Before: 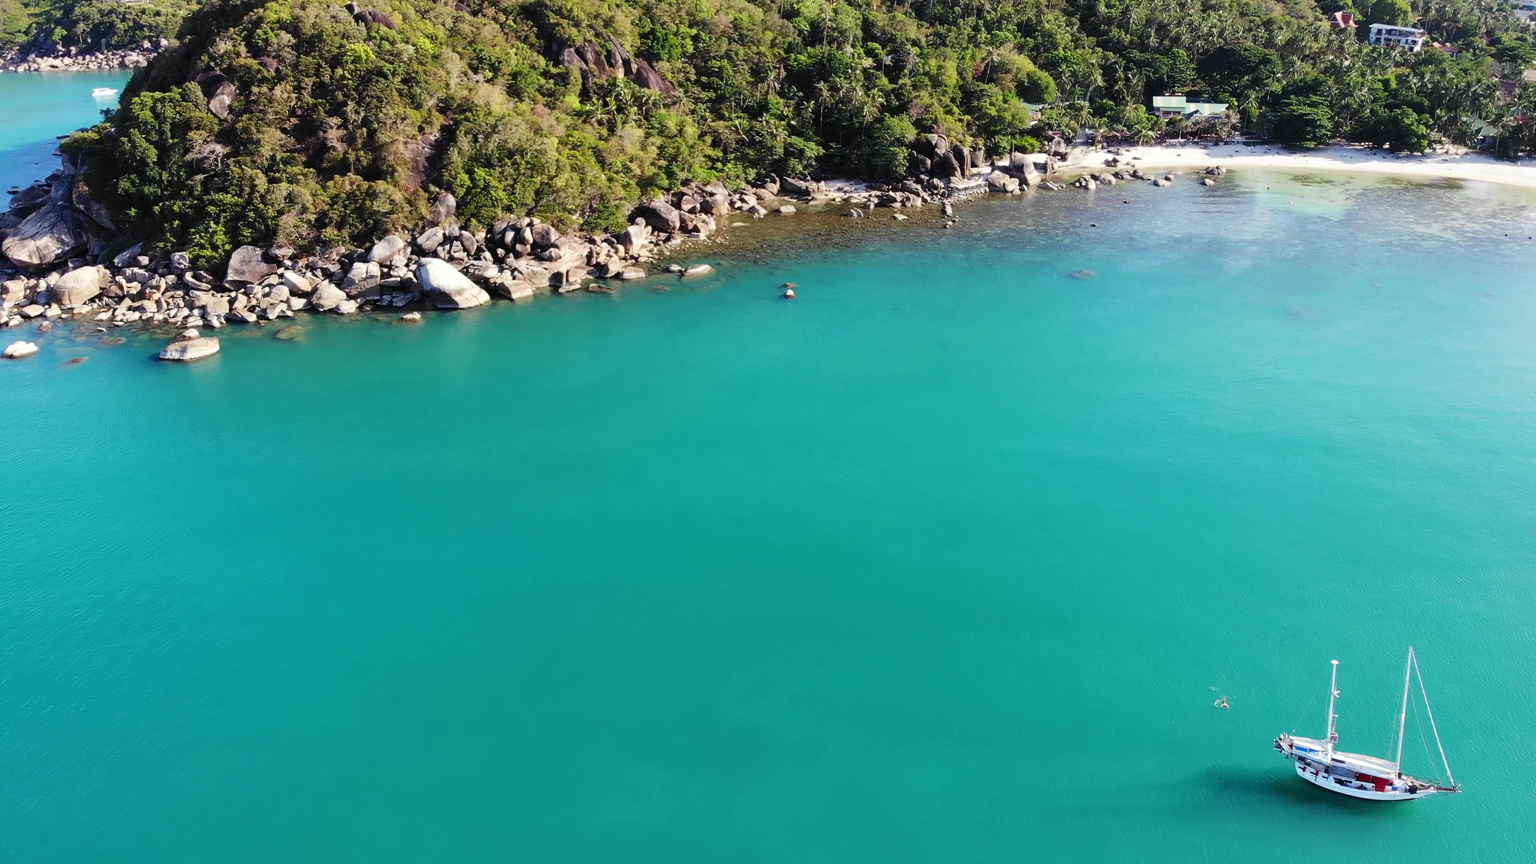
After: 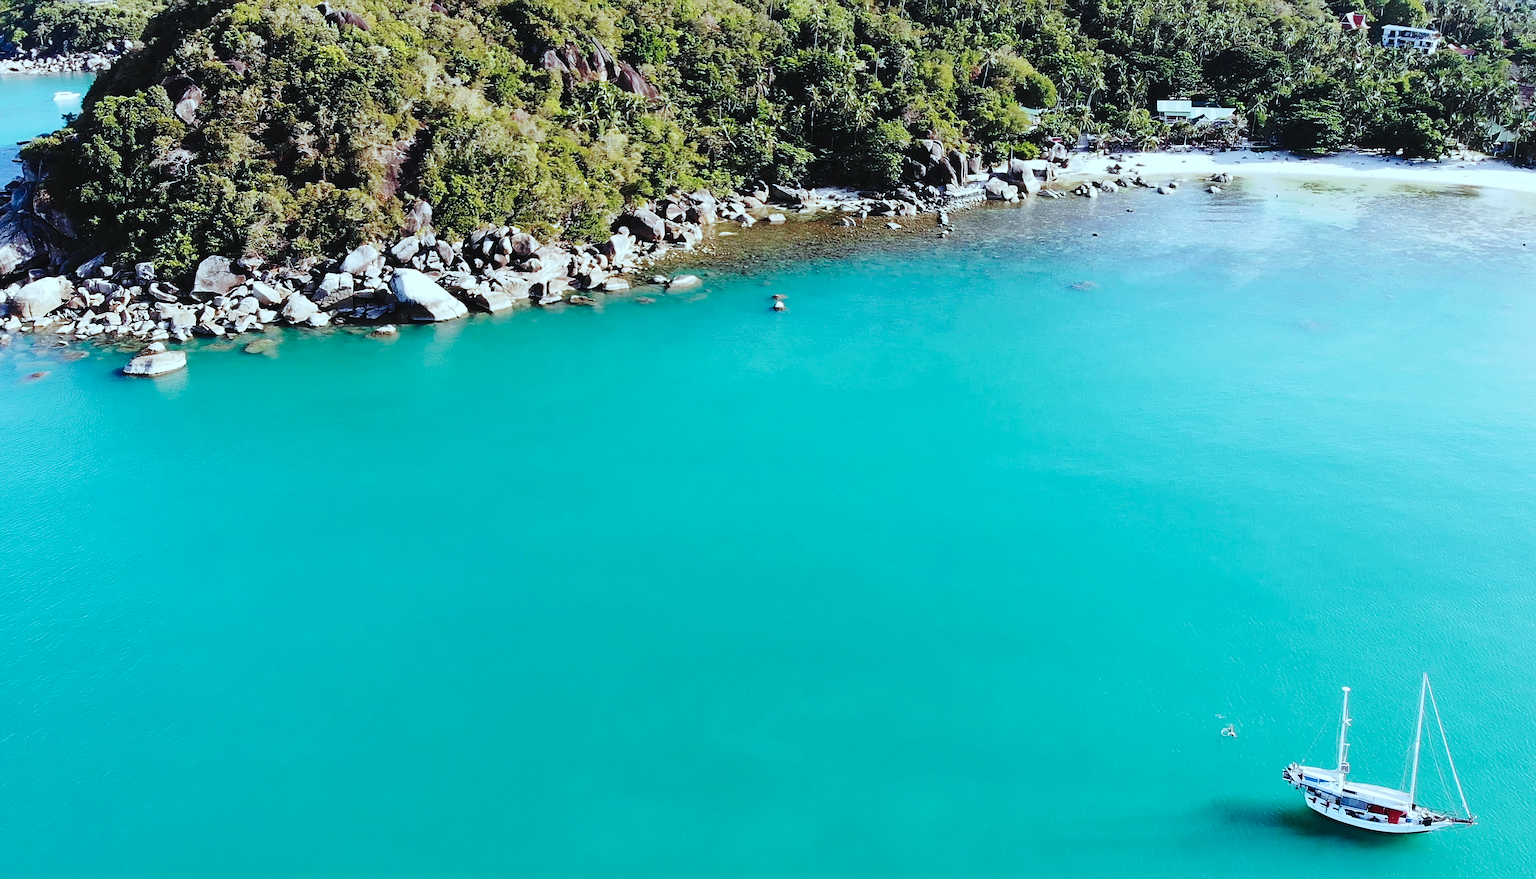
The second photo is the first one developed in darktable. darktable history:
tone equalizer: edges refinement/feathering 500, mask exposure compensation -1.57 EV, preserve details guided filter
tone curve: curves: ch0 [(0, 0) (0.003, 0.023) (0.011, 0.029) (0.025, 0.037) (0.044, 0.047) (0.069, 0.057) (0.1, 0.075) (0.136, 0.103) (0.177, 0.145) (0.224, 0.193) (0.277, 0.266) (0.335, 0.362) (0.399, 0.473) (0.468, 0.569) (0.543, 0.655) (0.623, 0.73) (0.709, 0.804) (0.801, 0.874) (0.898, 0.924) (1, 1)], preserve colors none
crop and rotate: left 2.68%, right 1.166%, bottom 2.054%
color zones: curves: ch0 [(0, 0.5) (0.143, 0.5) (0.286, 0.456) (0.429, 0.5) (0.571, 0.5) (0.714, 0.5) (0.857, 0.5) (1, 0.5)]; ch1 [(0, 0.5) (0.143, 0.5) (0.286, 0.422) (0.429, 0.5) (0.571, 0.5) (0.714, 0.5) (0.857, 0.5) (1, 0.5)]
color balance rgb: perceptual saturation grading › global saturation 30.114%, global vibrance 9.763%
color correction: highlights a* -12.66, highlights b* -17.67, saturation 0.709
sharpen: on, module defaults
